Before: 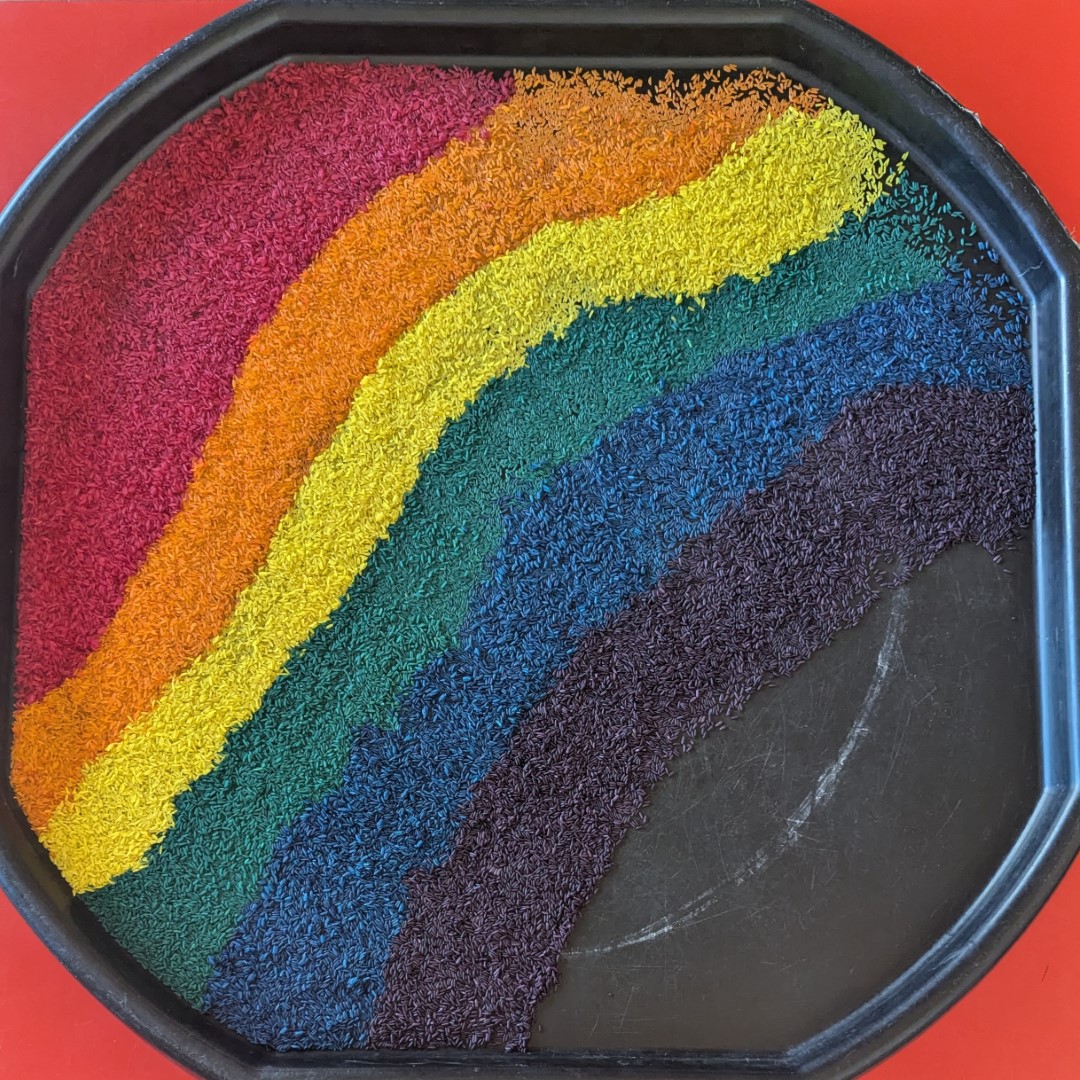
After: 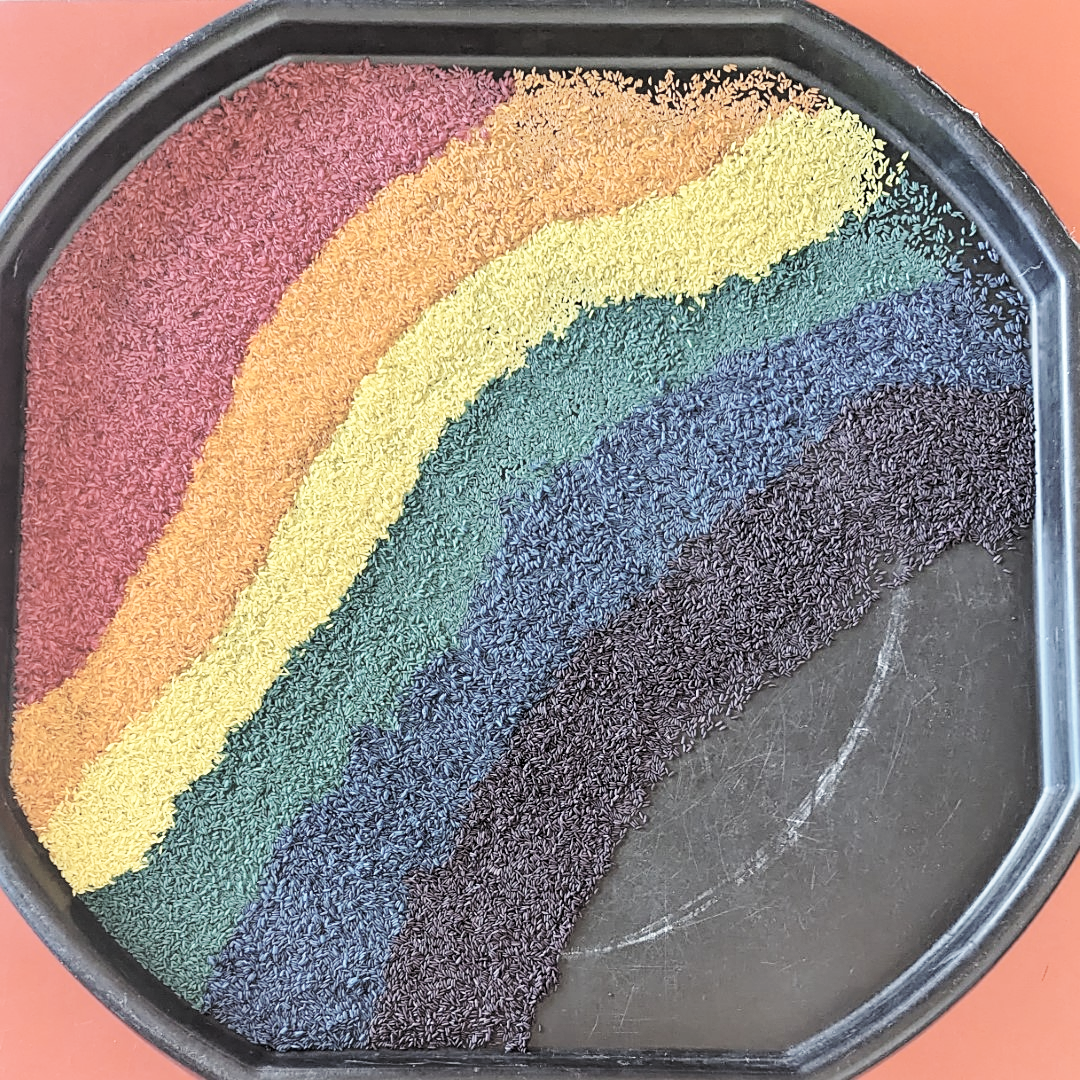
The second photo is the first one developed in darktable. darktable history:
base curve: curves: ch0 [(0, 0) (0.028, 0.03) (0.121, 0.232) (0.46, 0.748) (0.859, 0.968) (1, 1)], preserve colors none
contrast brightness saturation: brightness 0.18, saturation -0.5
sharpen: on, module defaults
